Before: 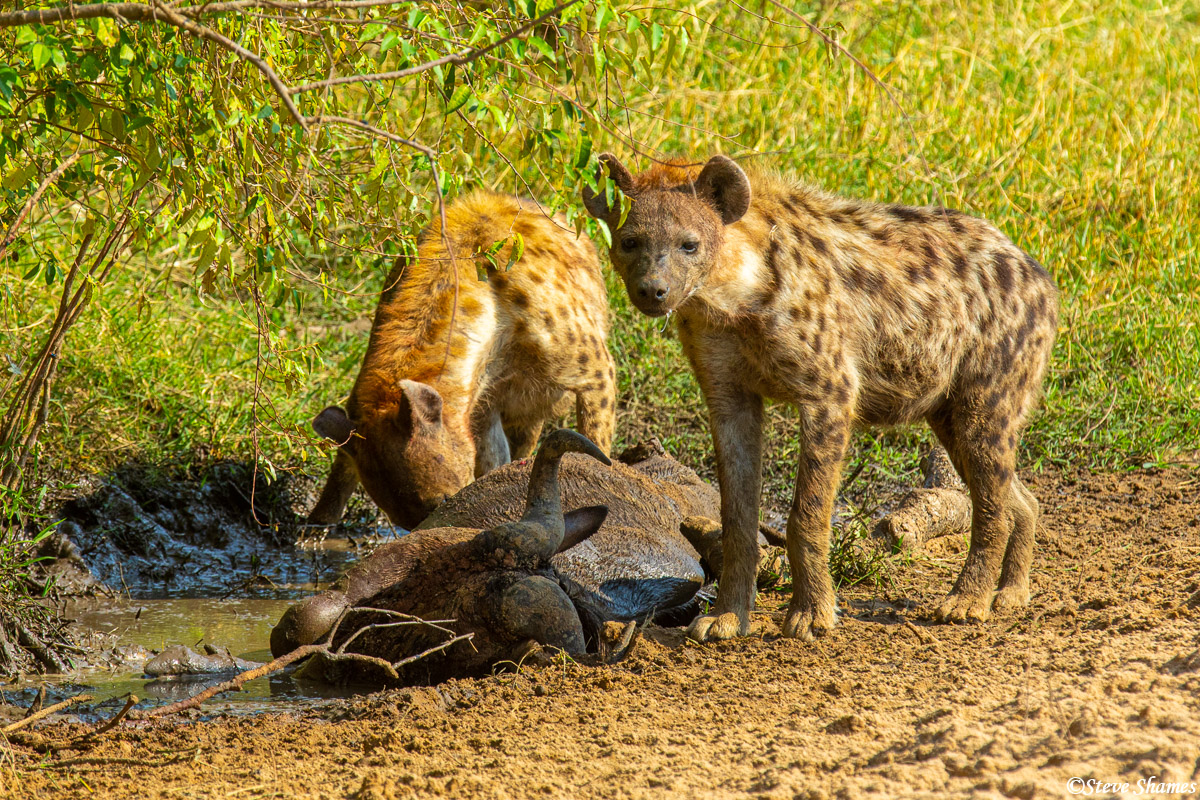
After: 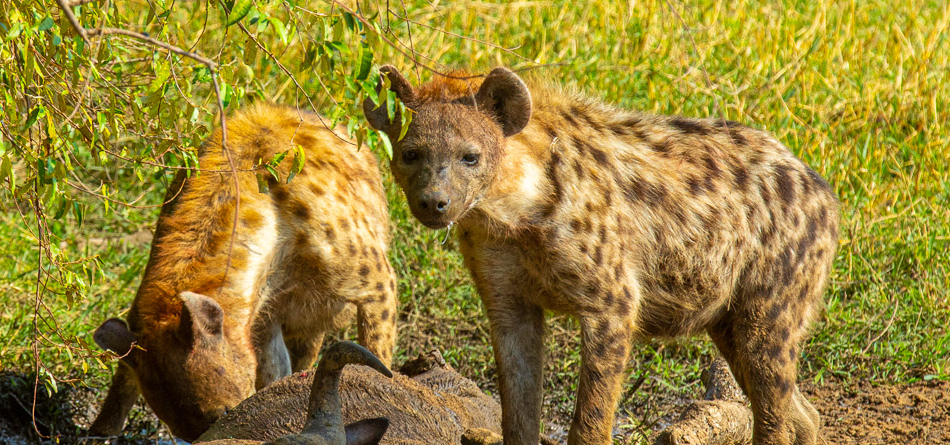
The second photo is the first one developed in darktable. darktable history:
crop: left 18.327%, top 11.115%, right 2.436%, bottom 33.25%
